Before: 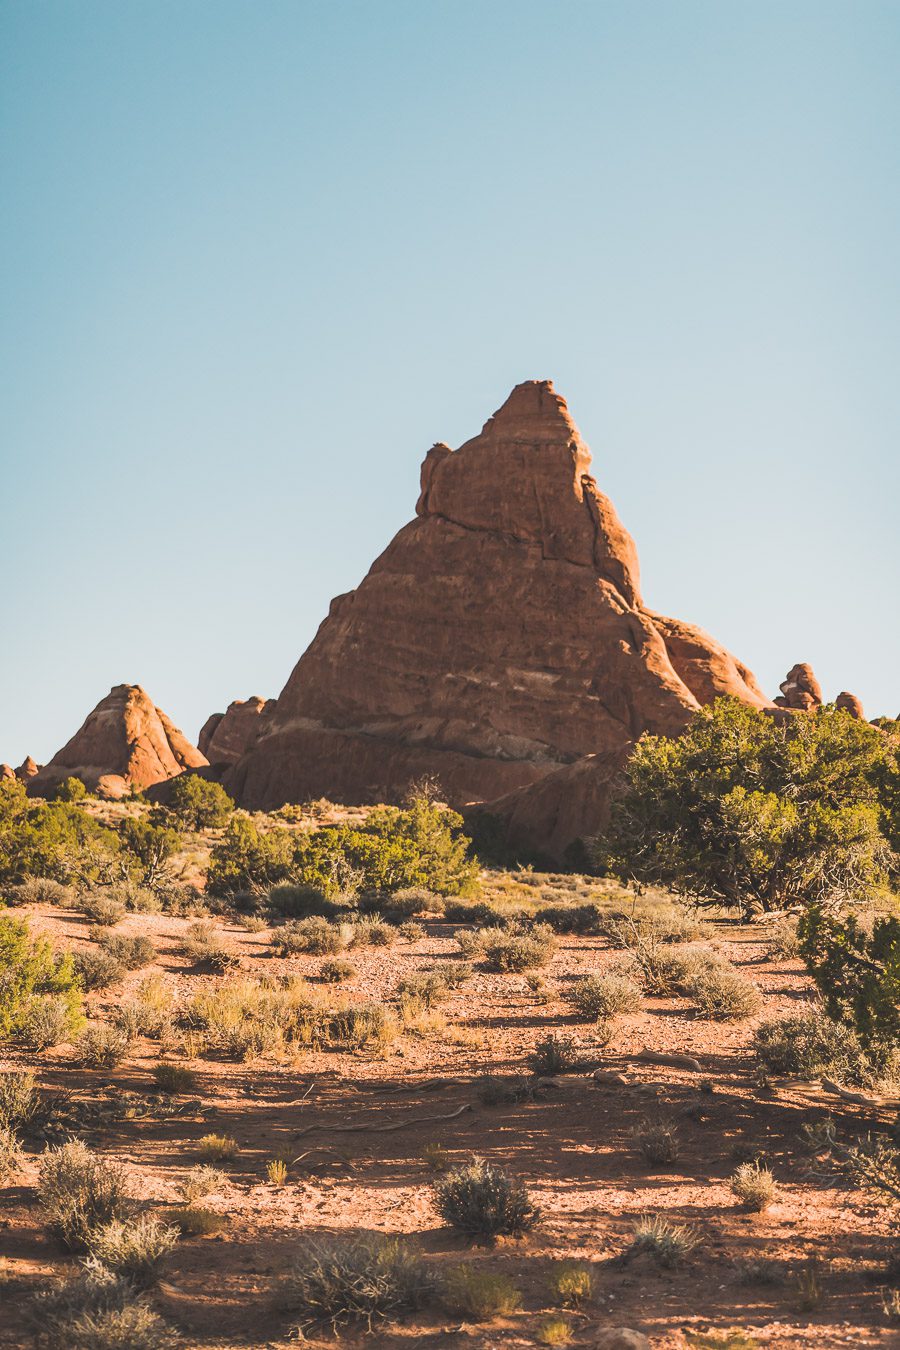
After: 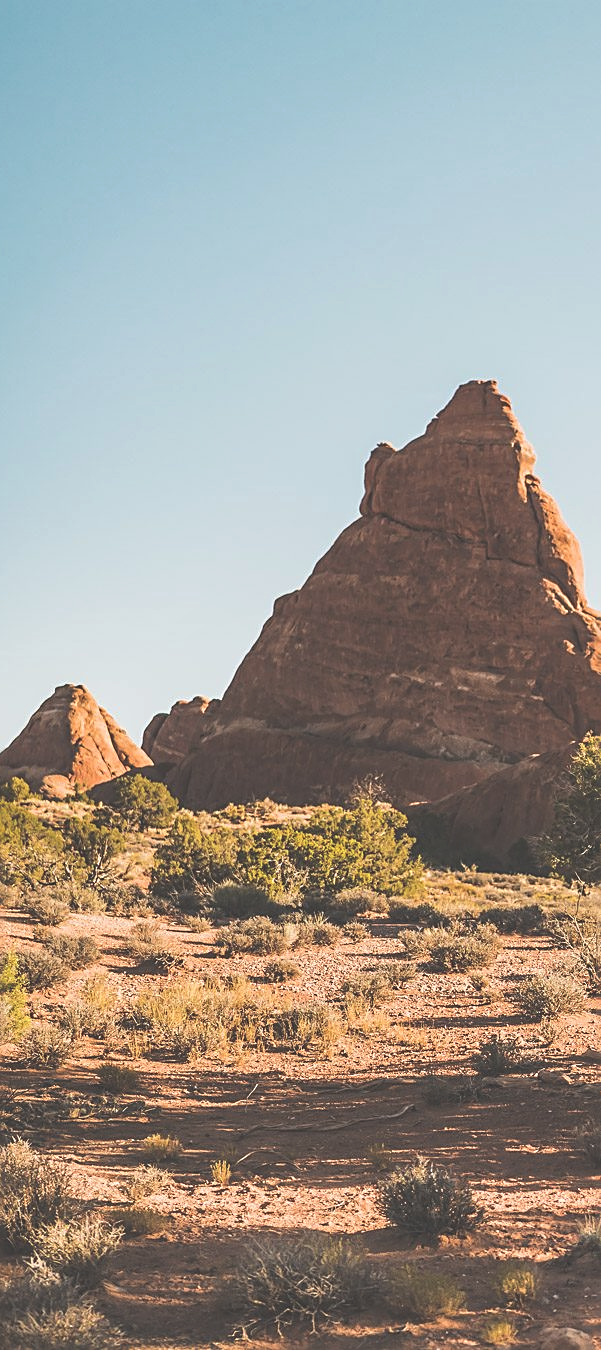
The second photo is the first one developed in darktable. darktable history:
local contrast: highlights 104%, shadows 98%, detail 120%, midtone range 0.2
color correction: highlights b* 0.057
exposure: black level correction -0.031, compensate highlight preservation false
crop and rotate: left 6.282%, right 26.922%
sharpen: on, module defaults
